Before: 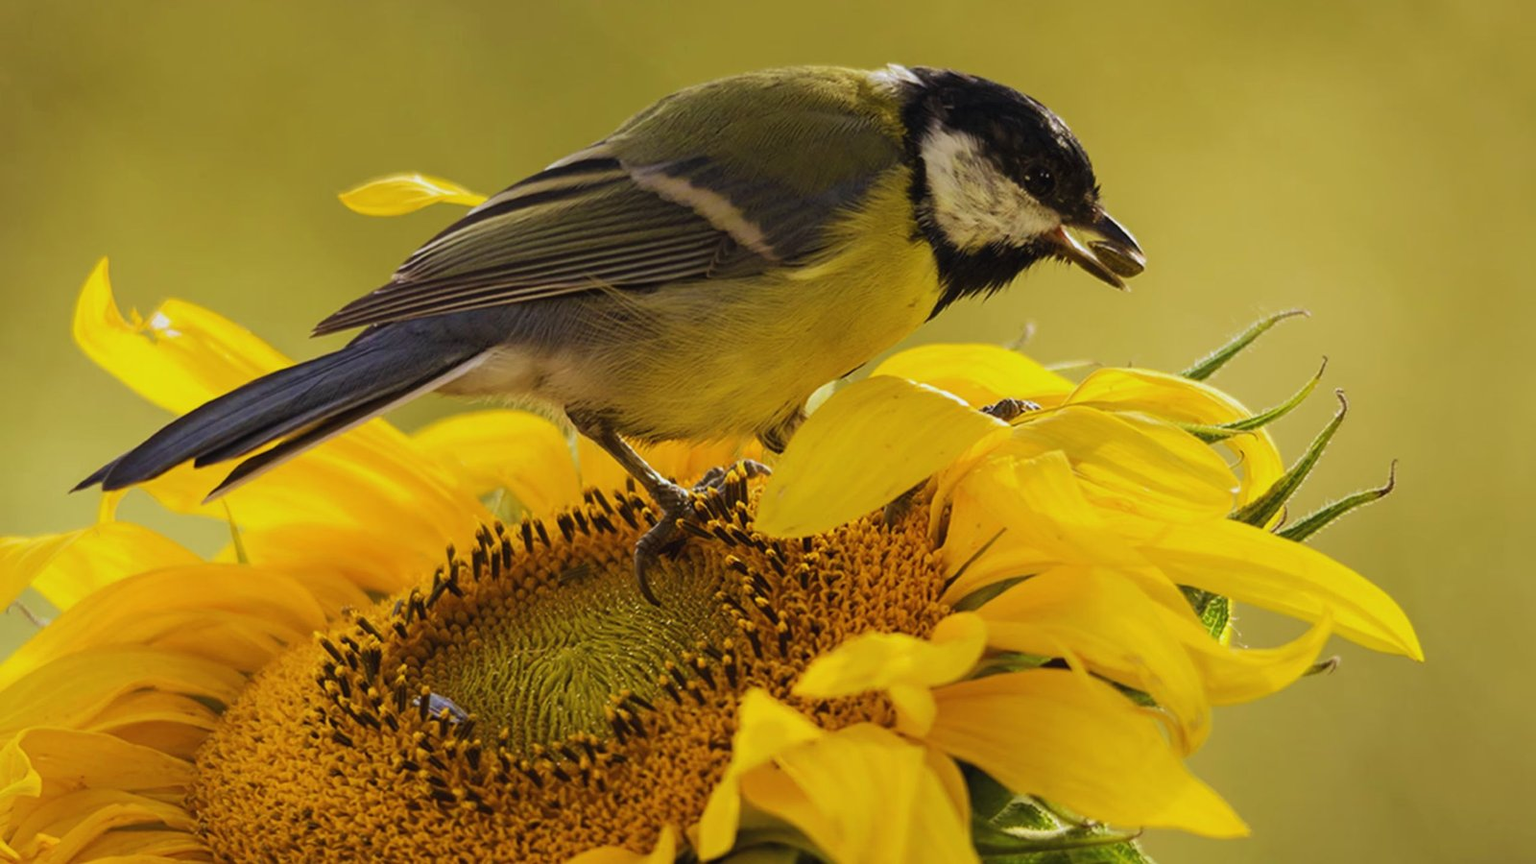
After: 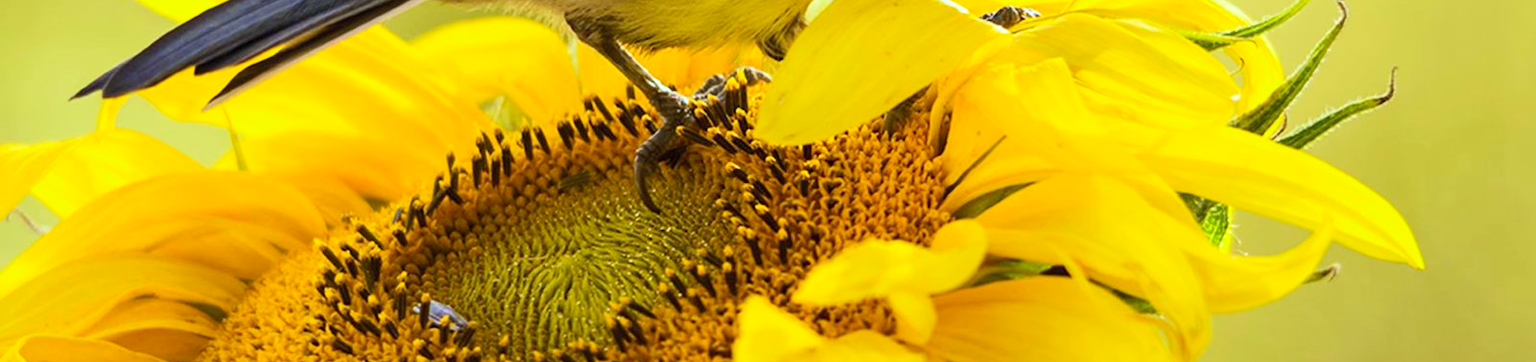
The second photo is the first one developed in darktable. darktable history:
white balance: red 0.925, blue 1.046
contrast brightness saturation: contrast 0.2, brightness 0.16, saturation 0.22
exposure: black level correction 0.003, exposure 0.383 EV, compensate highlight preservation false
crop: top 45.551%, bottom 12.262%
